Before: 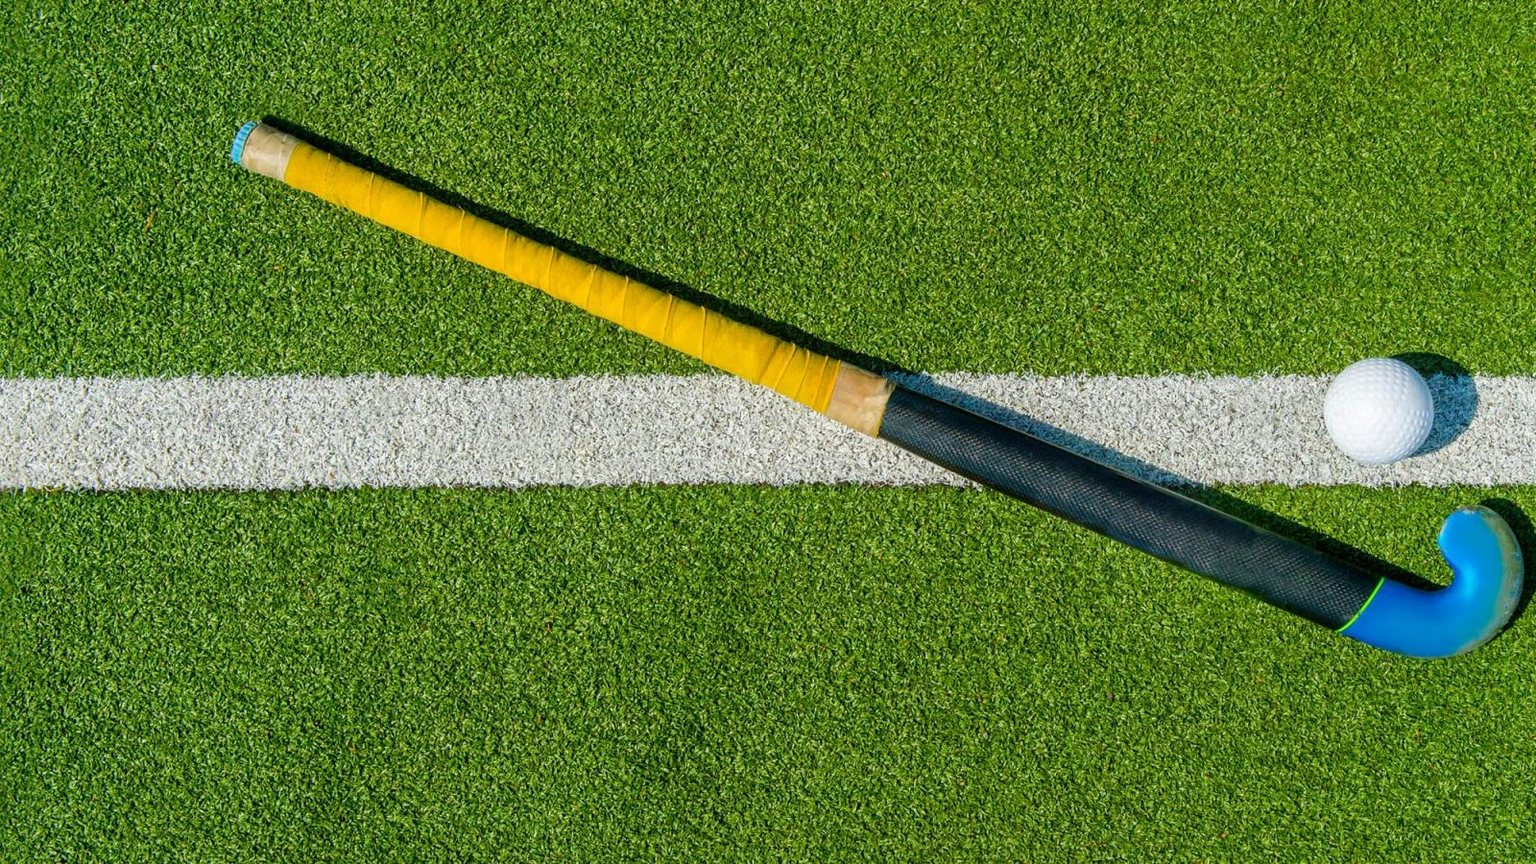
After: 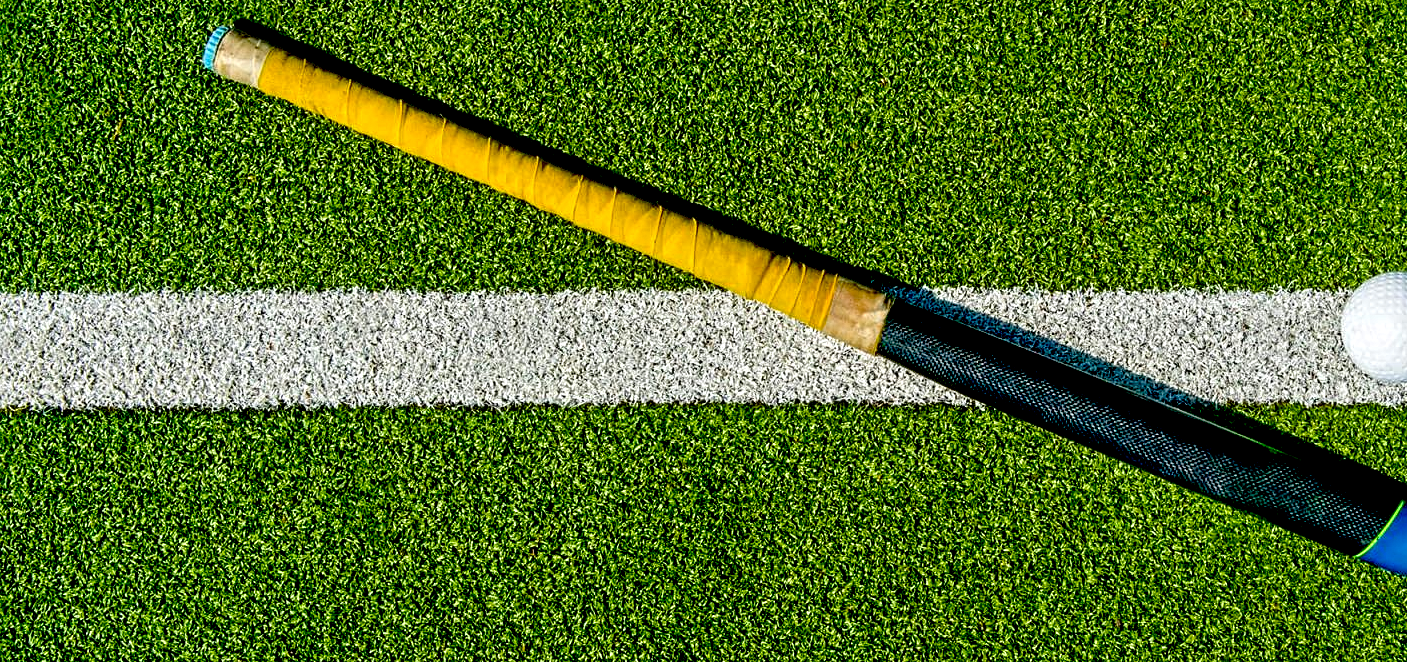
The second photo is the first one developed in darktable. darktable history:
tone equalizer: on, module defaults
crop and rotate: left 2.425%, top 11.305%, right 9.6%, bottom 15.08%
contrast equalizer: octaves 7, y [[0.5, 0.542, 0.583, 0.625, 0.667, 0.708], [0.5 ×6], [0.5 ×6], [0 ×6], [0 ×6]]
exposure: black level correction 0.056, exposure -0.039 EV, compensate highlight preservation false
